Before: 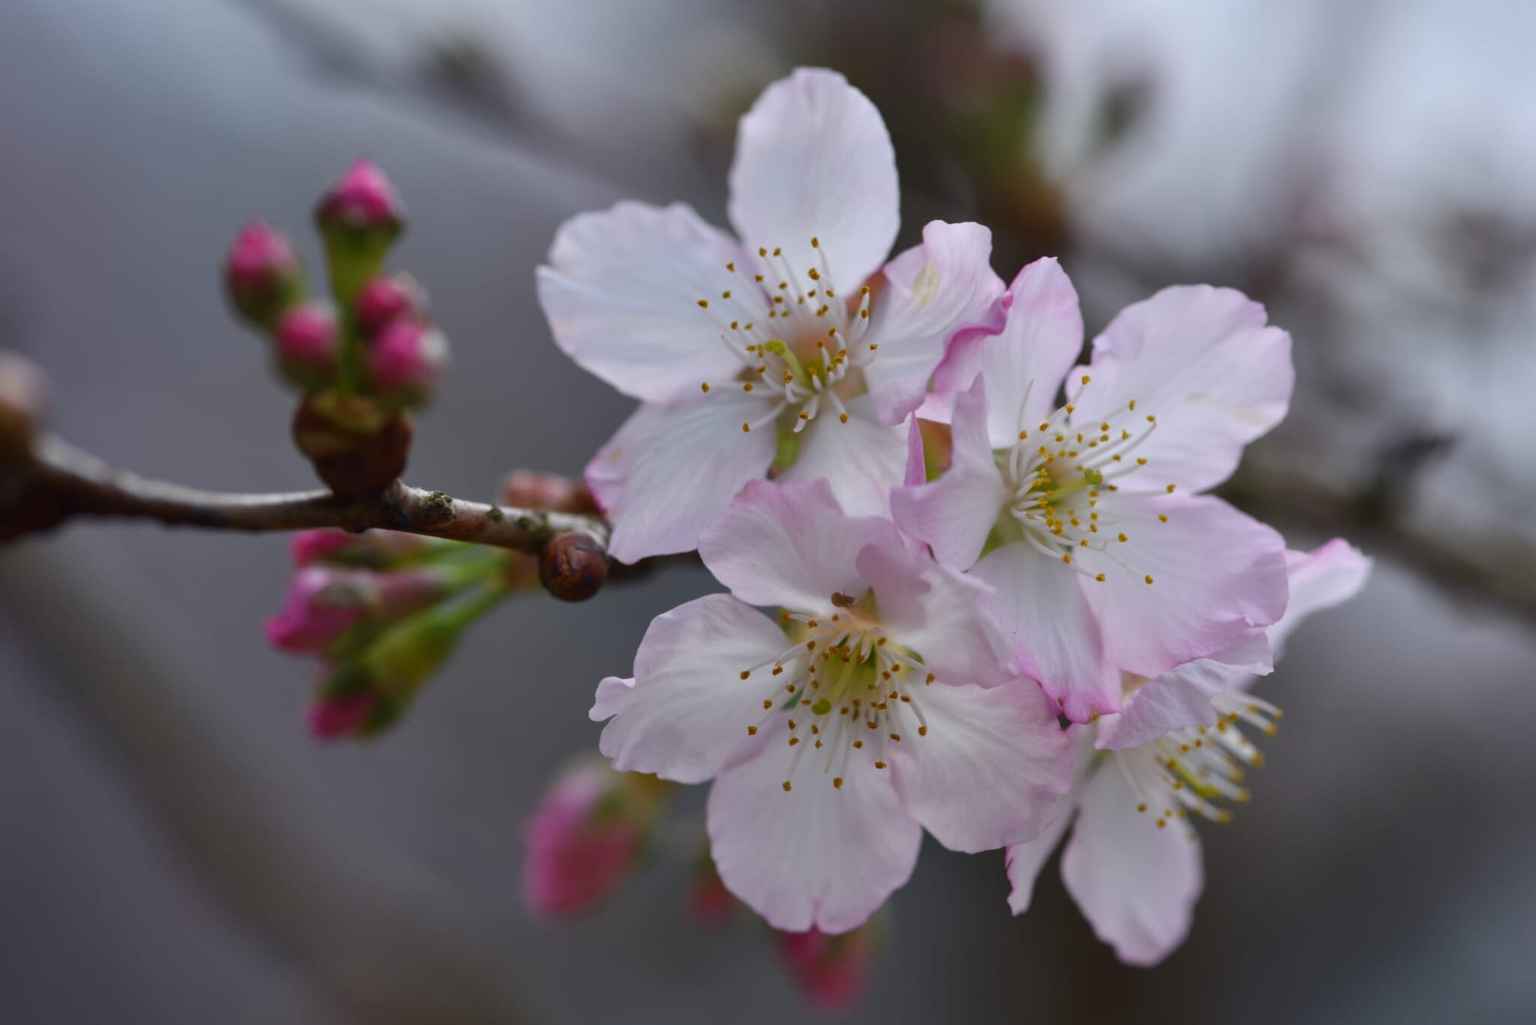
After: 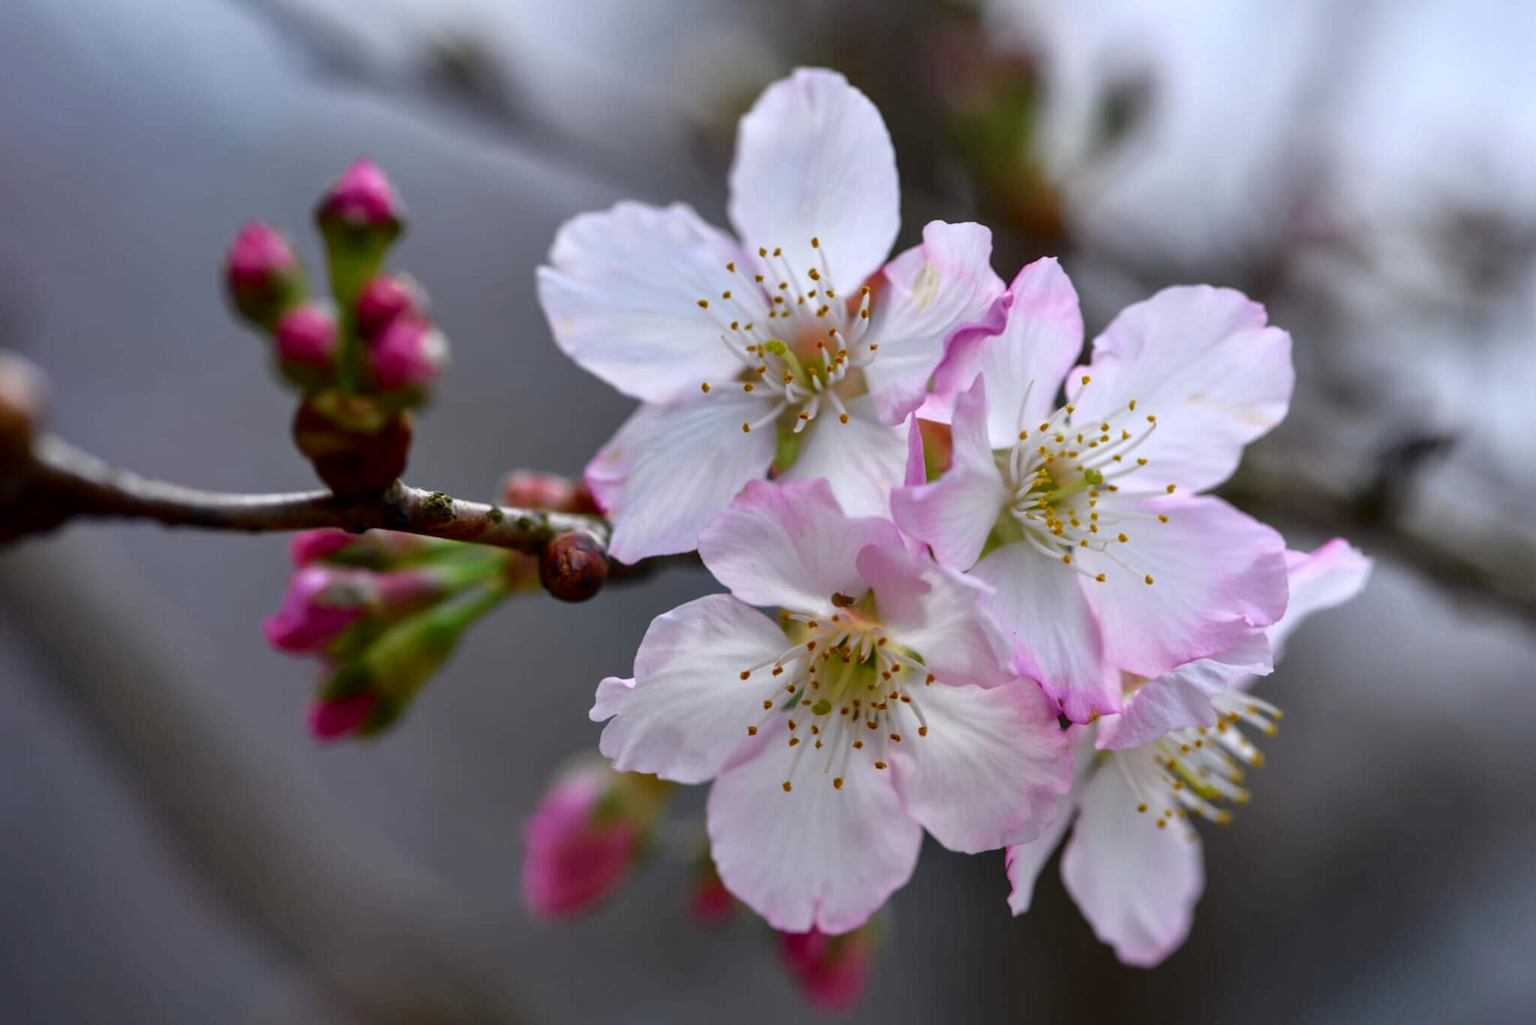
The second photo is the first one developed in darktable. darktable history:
tone curve: curves: ch0 [(0, 0.01) (0.037, 0.032) (0.131, 0.108) (0.275, 0.286) (0.483, 0.517) (0.61, 0.661) (0.697, 0.768) (0.797, 0.876) (0.888, 0.952) (0.997, 0.995)]; ch1 [(0, 0) (0.312, 0.262) (0.425, 0.402) (0.5, 0.5) (0.527, 0.532) (0.556, 0.585) (0.683, 0.706) (0.746, 0.77) (1, 1)]; ch2 [(0, 0) (0.223, 0.185) (0.333, 0.284) (0.432, 0.4) (0.502, 0.502) (0.525, 0.527) (0.545, 0.564) (0.587, 0.613) (0.636, 0.654) (0.711, 0.729) (0.845, 0.855) (0.998, 0.977)], color space Lab, independent channels, preserve colors none
local contrast: on, module defaults
